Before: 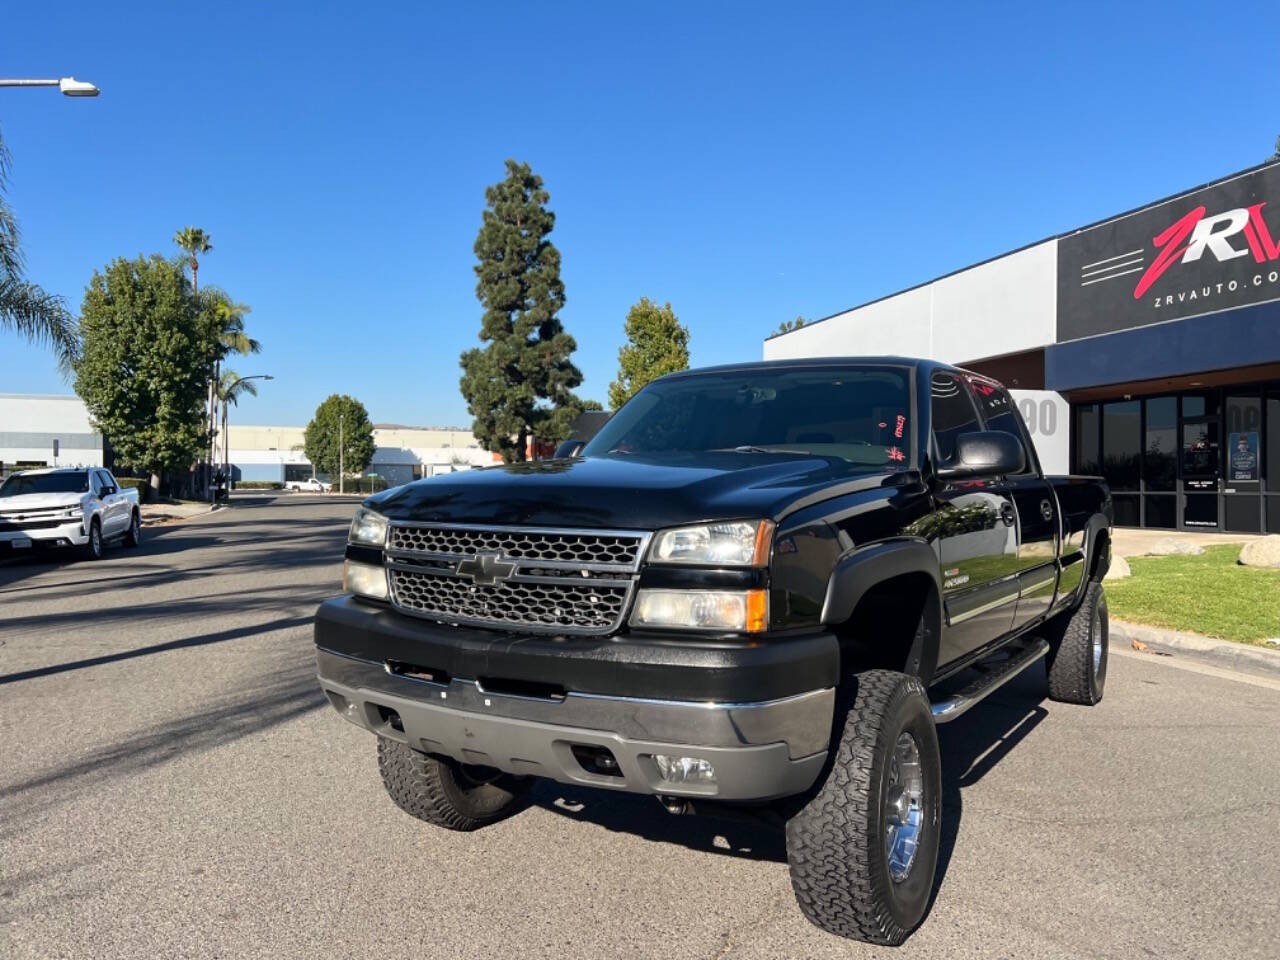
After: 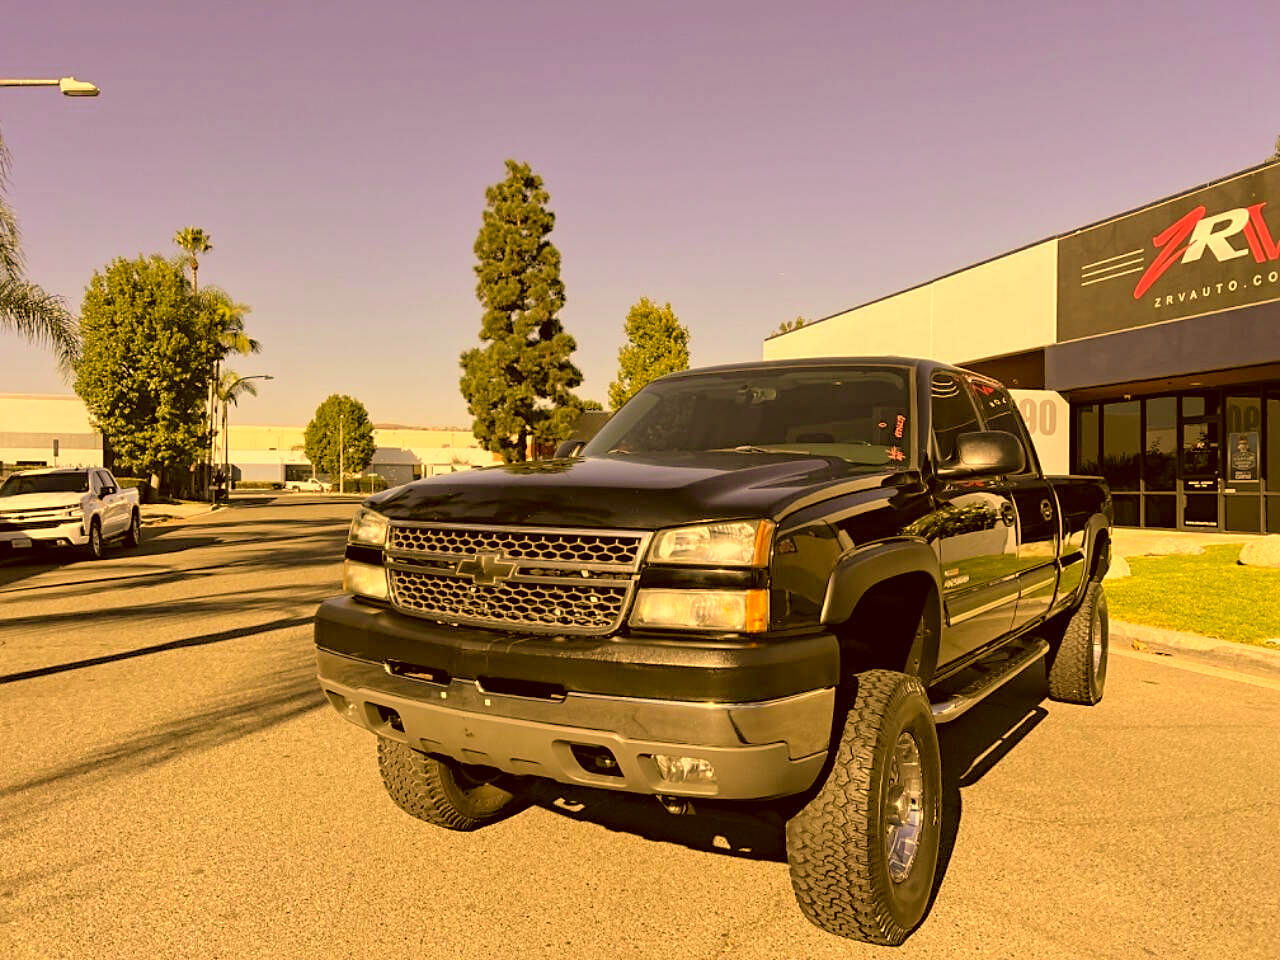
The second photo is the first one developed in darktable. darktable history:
color correction: highlights a* 11.17, highlights b* 29.97, shadows a* 2.89, shadows b* 18.15, saturation 1.76
haze removal: compatibility mode true
contrast brightness saturation: brightness 0.183, saturation -0.5
sharpen: radius 1.866, amount 0.397, threshold 1.147
